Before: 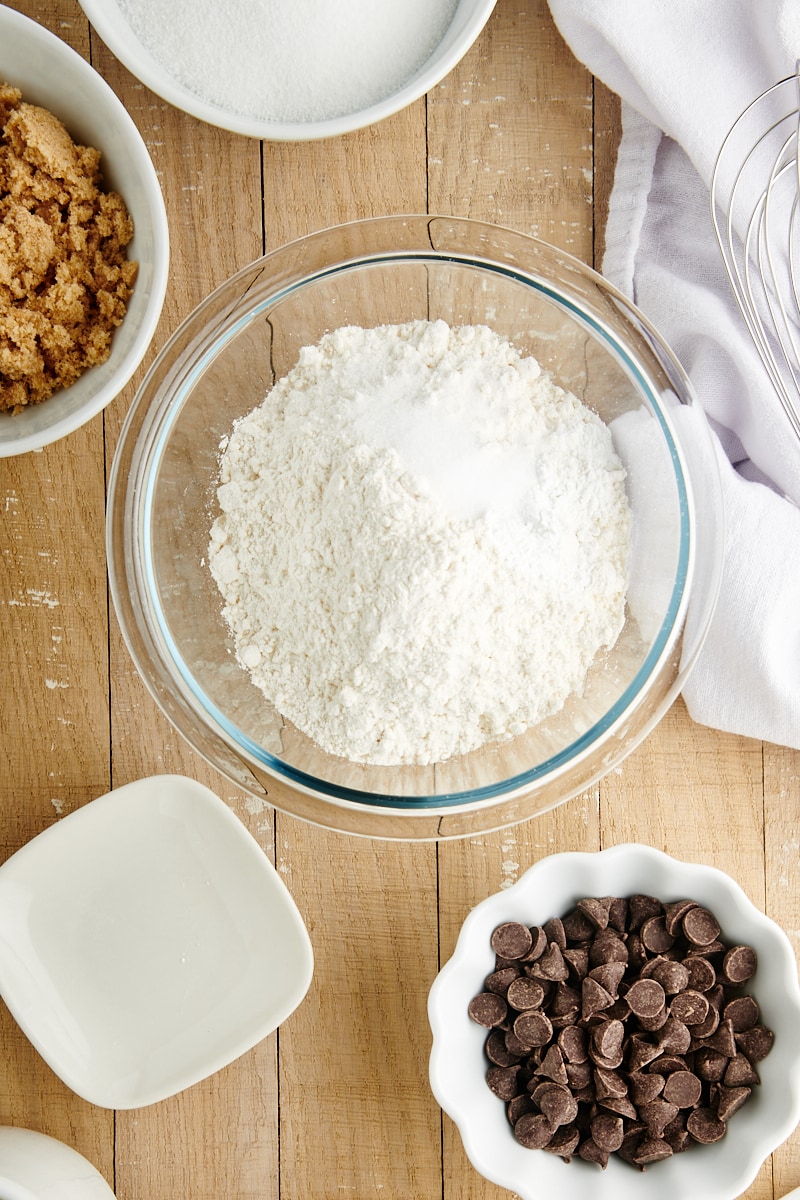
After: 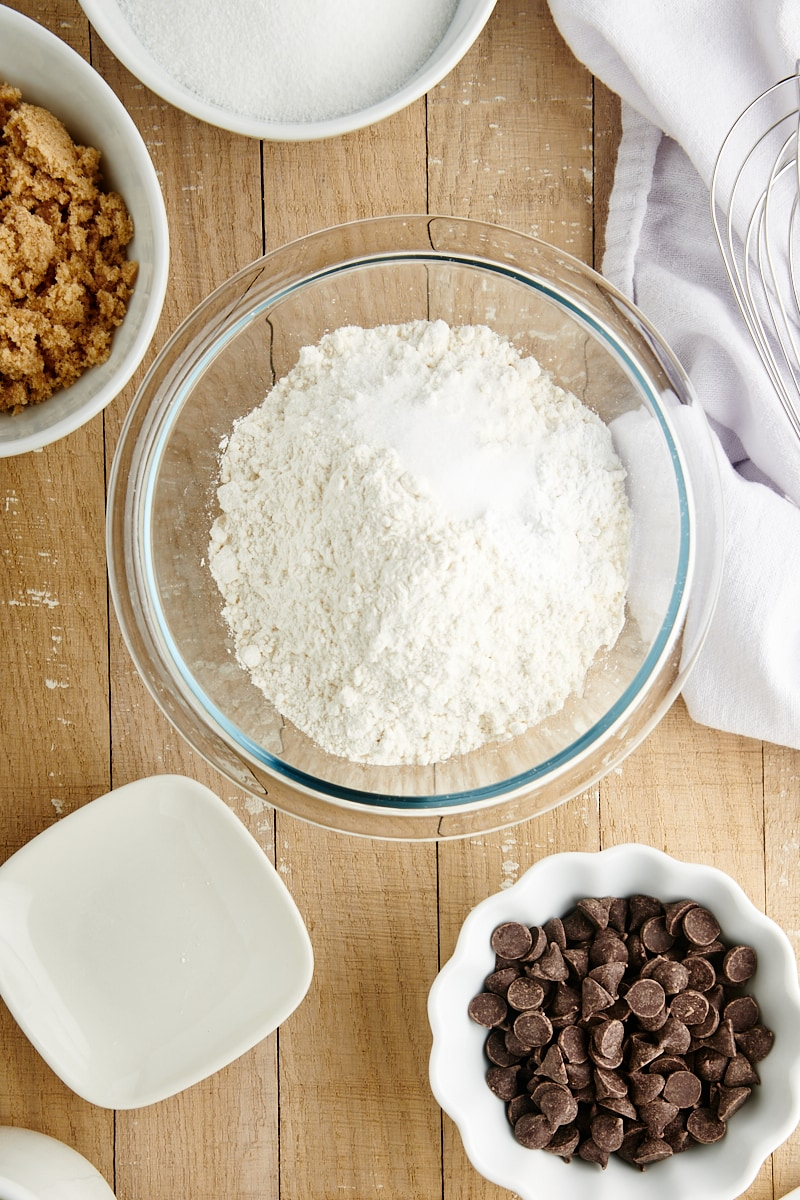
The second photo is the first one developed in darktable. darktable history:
contrast brightness saturation: contrast 0.073
base curve: curves: ch0 [(0, 0) (0.303, 0.277) (1, 1)]
